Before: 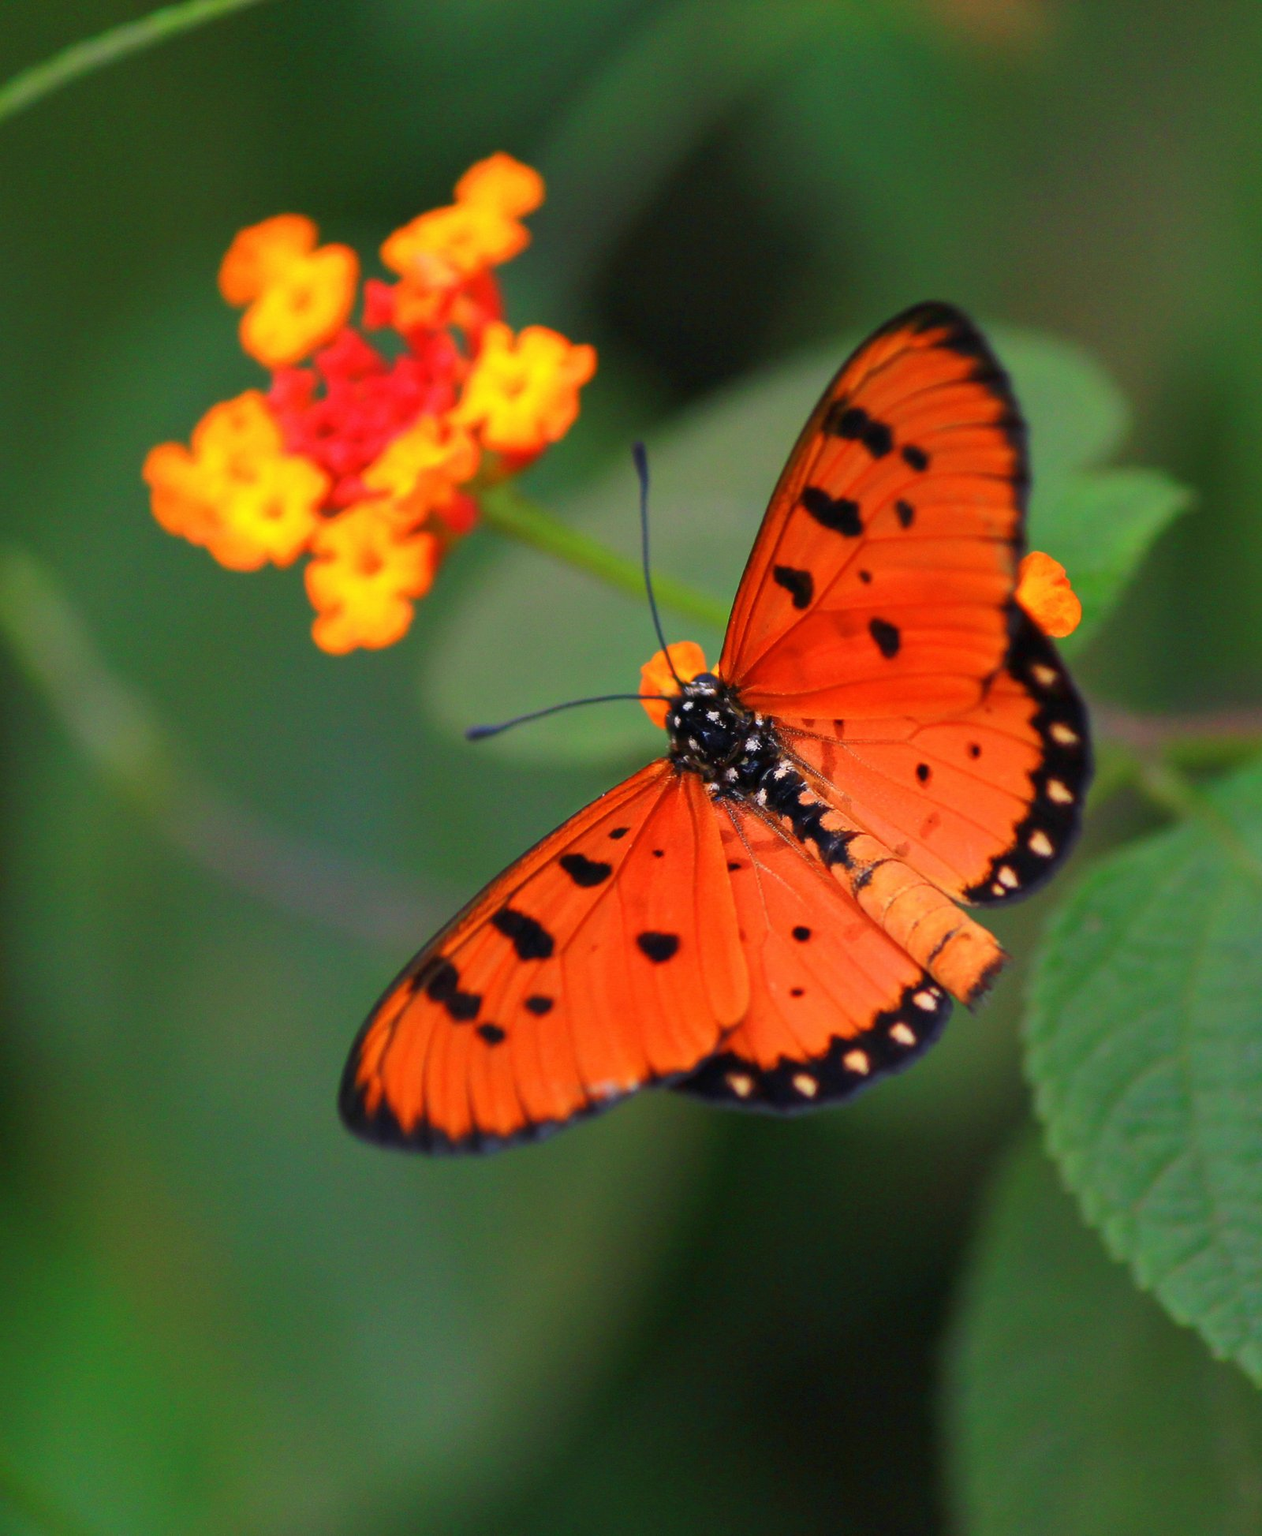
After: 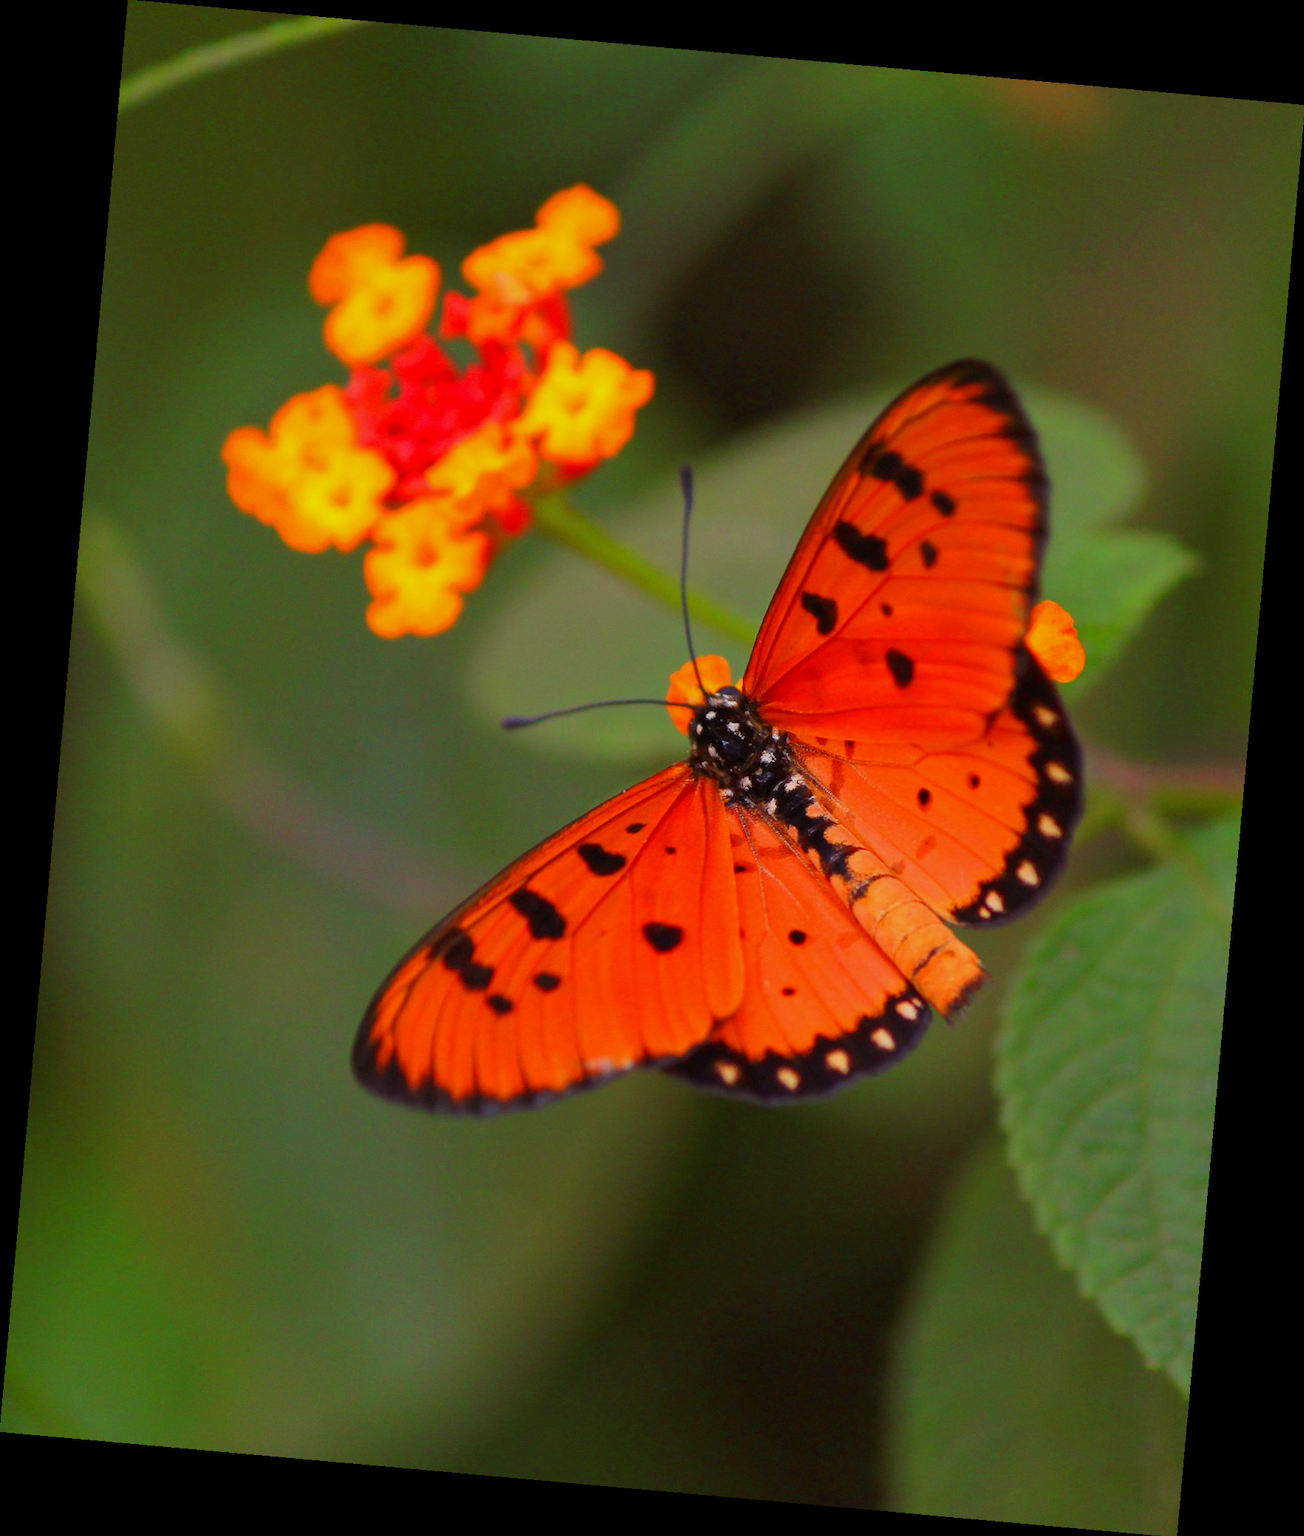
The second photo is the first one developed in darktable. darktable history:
color balance rgb: perceptual saturation grading › global saturation -0.31%, global vibrance -8%, contrast -13%, saturation formula JzAzBz (2021)
rotate and perspective: rotation 5.12°, automatic cropping off
rgb levels: mode RGB, independent channels, levels [[0, 0.5, 1], [0, 0.521, 1], [0, 0.536, 1]]
